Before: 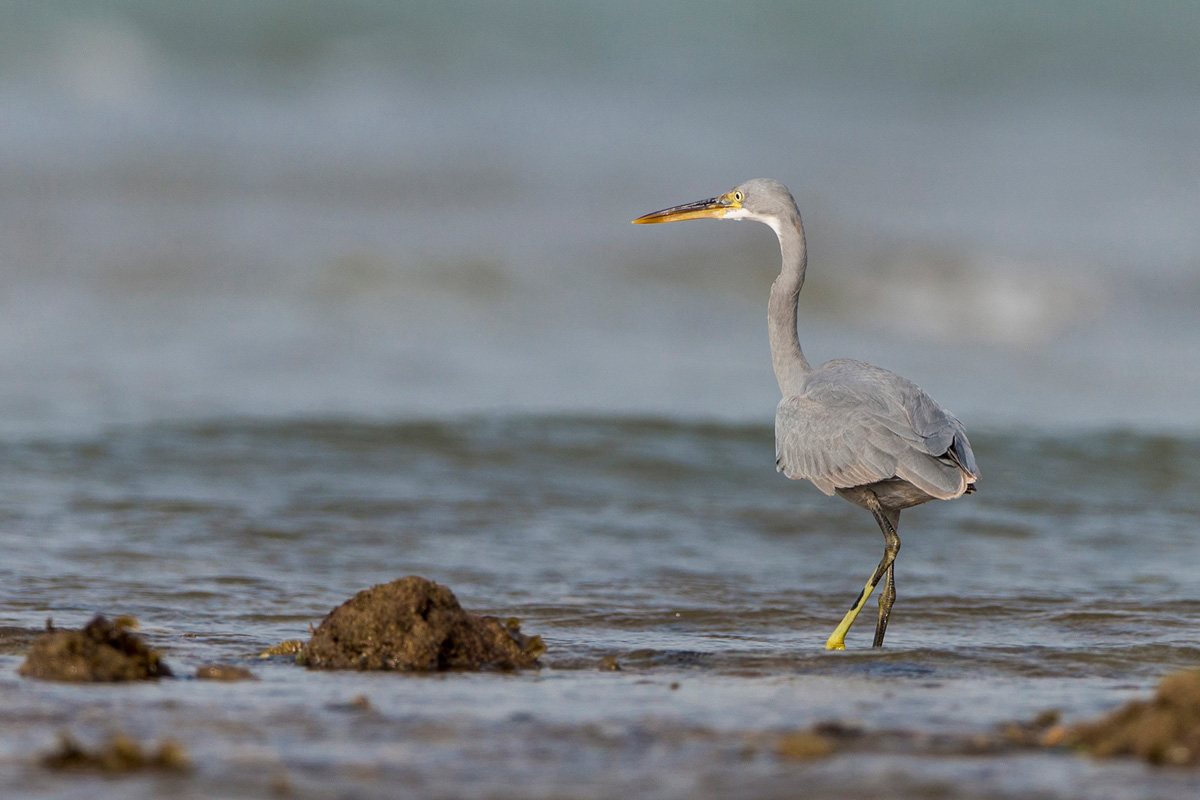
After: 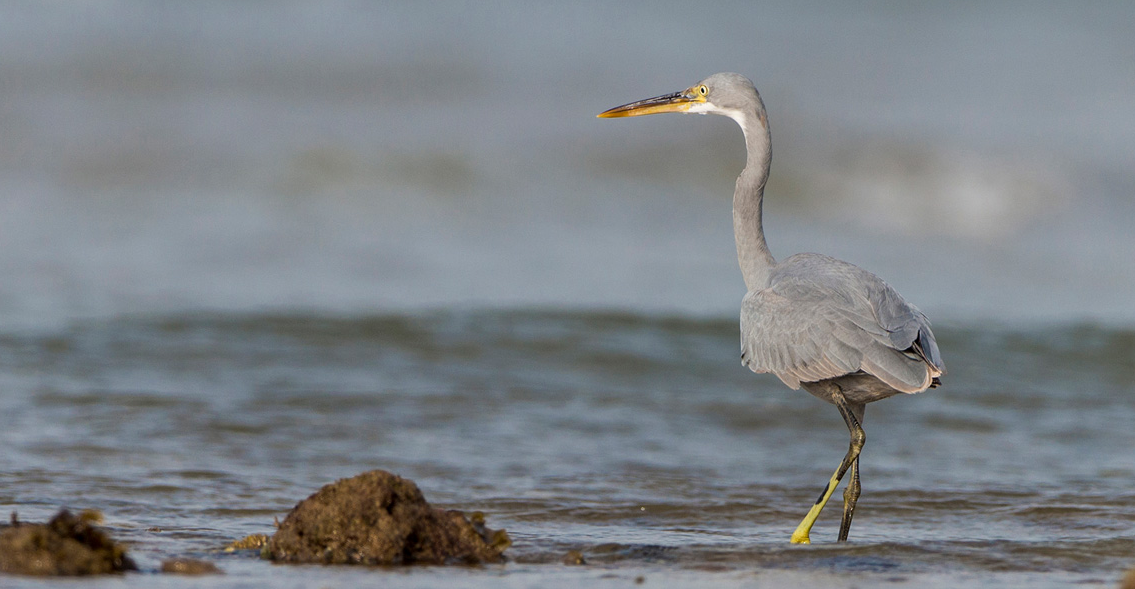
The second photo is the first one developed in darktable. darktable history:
crop and rotate: left 2.993%, top 13.468%, right 2.389%, bottom 12.791%
